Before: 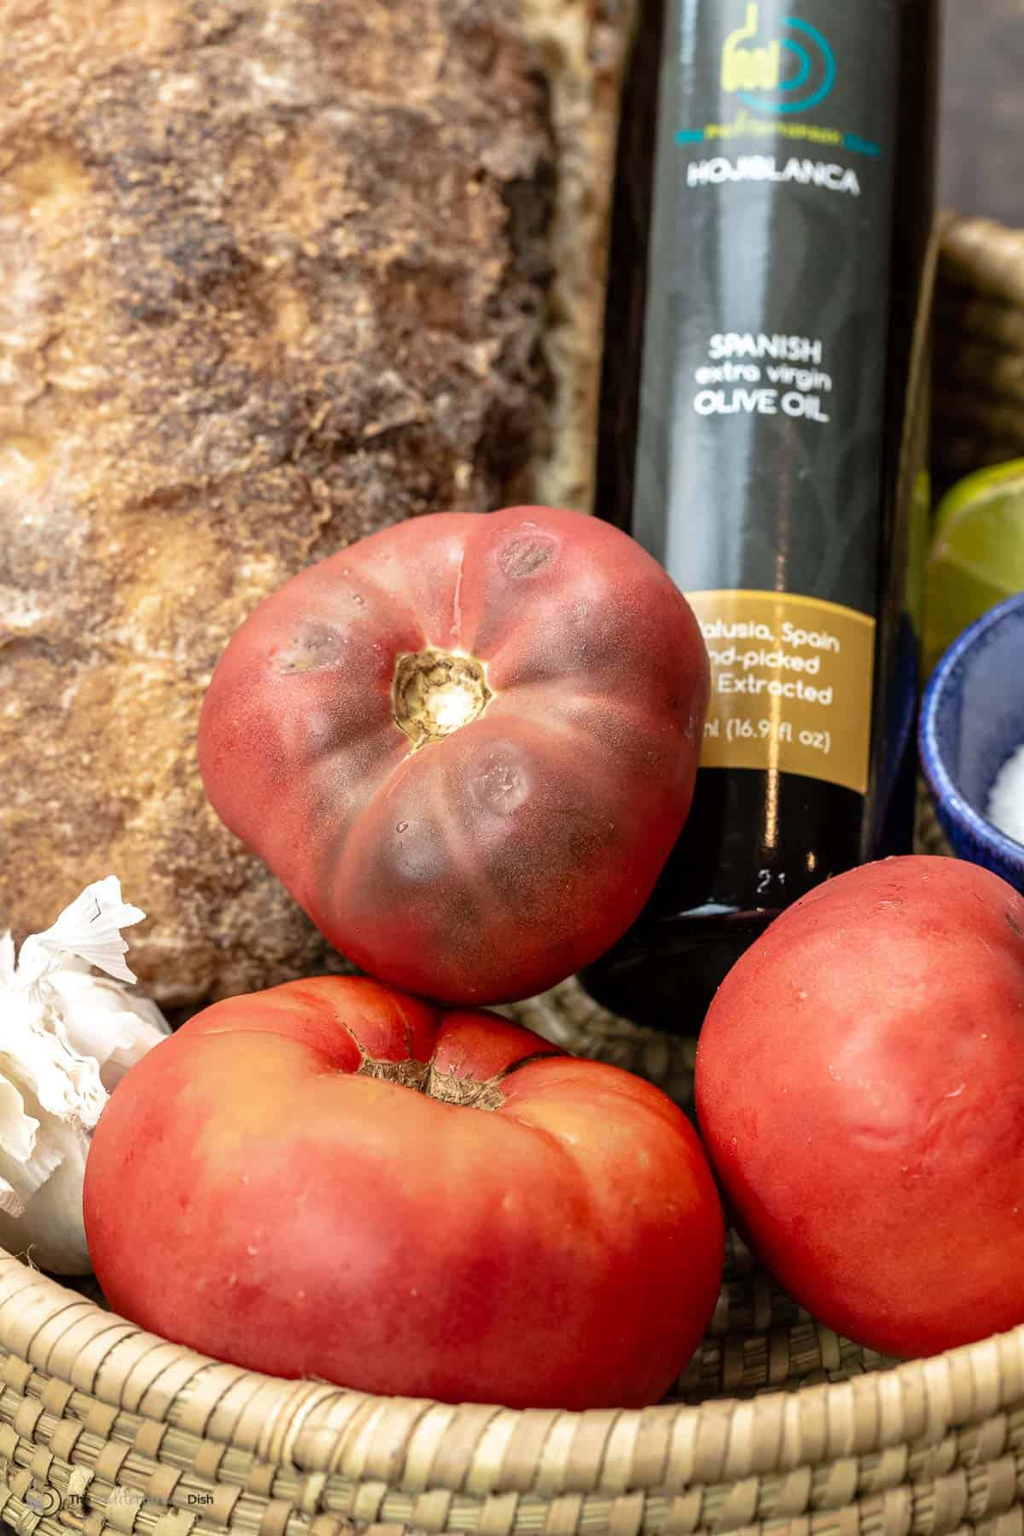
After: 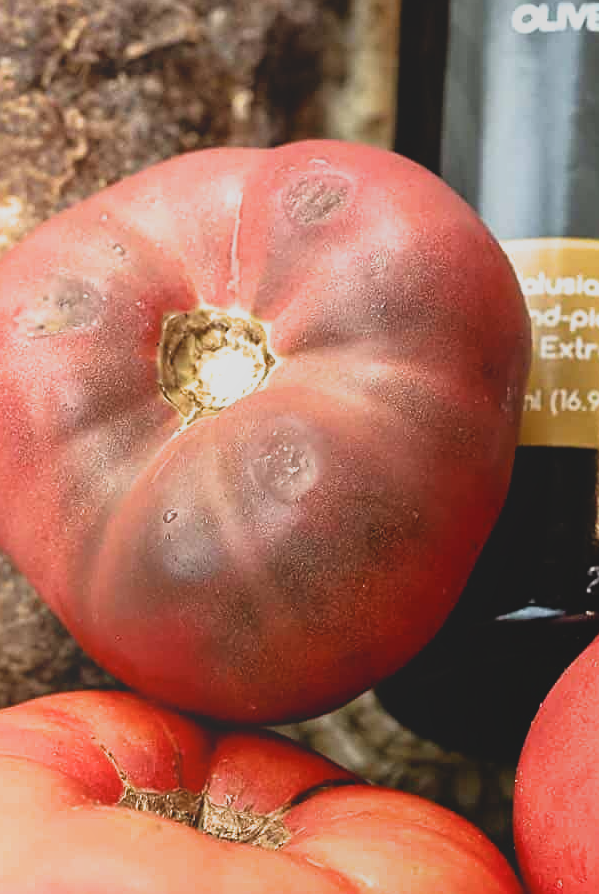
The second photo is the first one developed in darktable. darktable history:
crop: left 25.142%, top 25.221%, right 24.892%, bottom 25.06%
local contrast: detail 69%
sharpen: on, module defaults
filmic rgb: black relative exposure -9.05 EV, white relative exposure 2.31 EV, hardness 7.46, color science v6 (2022)
